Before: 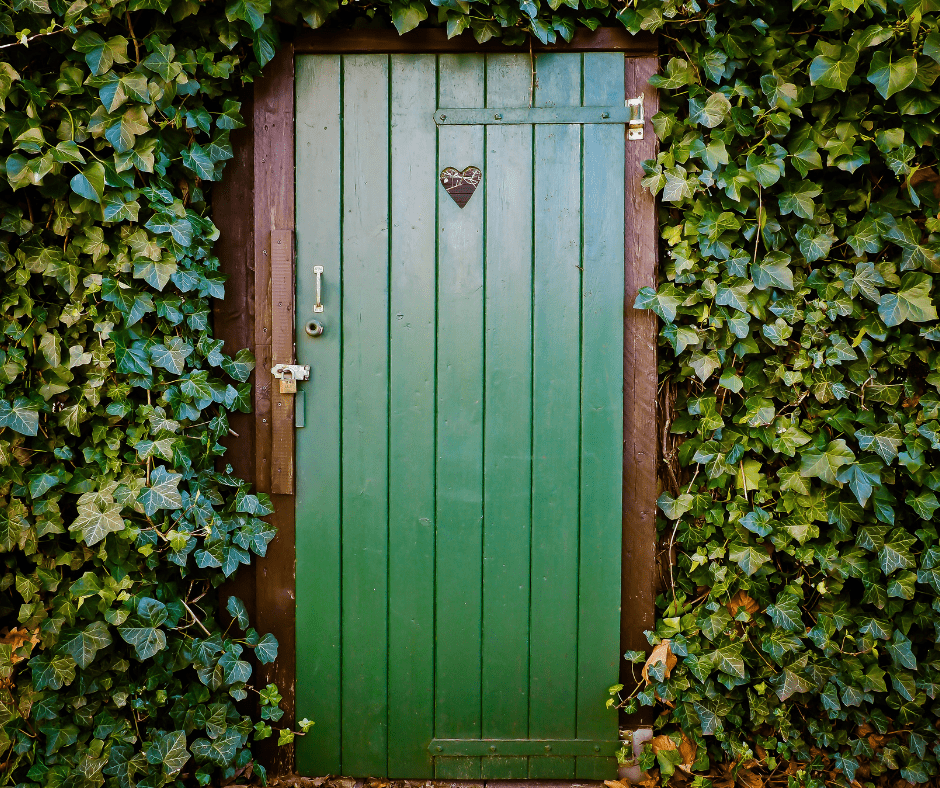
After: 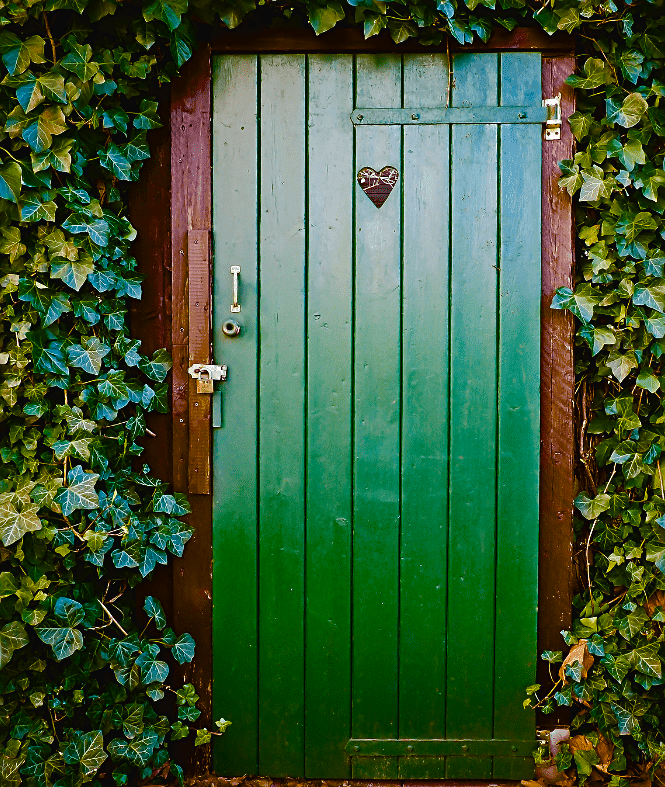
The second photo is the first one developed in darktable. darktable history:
sharpen: on, module defaults
crop and rotate: left 9.041%, right 20.151%
color balance rgb: global offset › luminance 0.261%, perceptual saturation grading › global saturation 36.166%, perceptual saturation grading › shadows 35.199%, saturation formula JzAzBz (2021)
